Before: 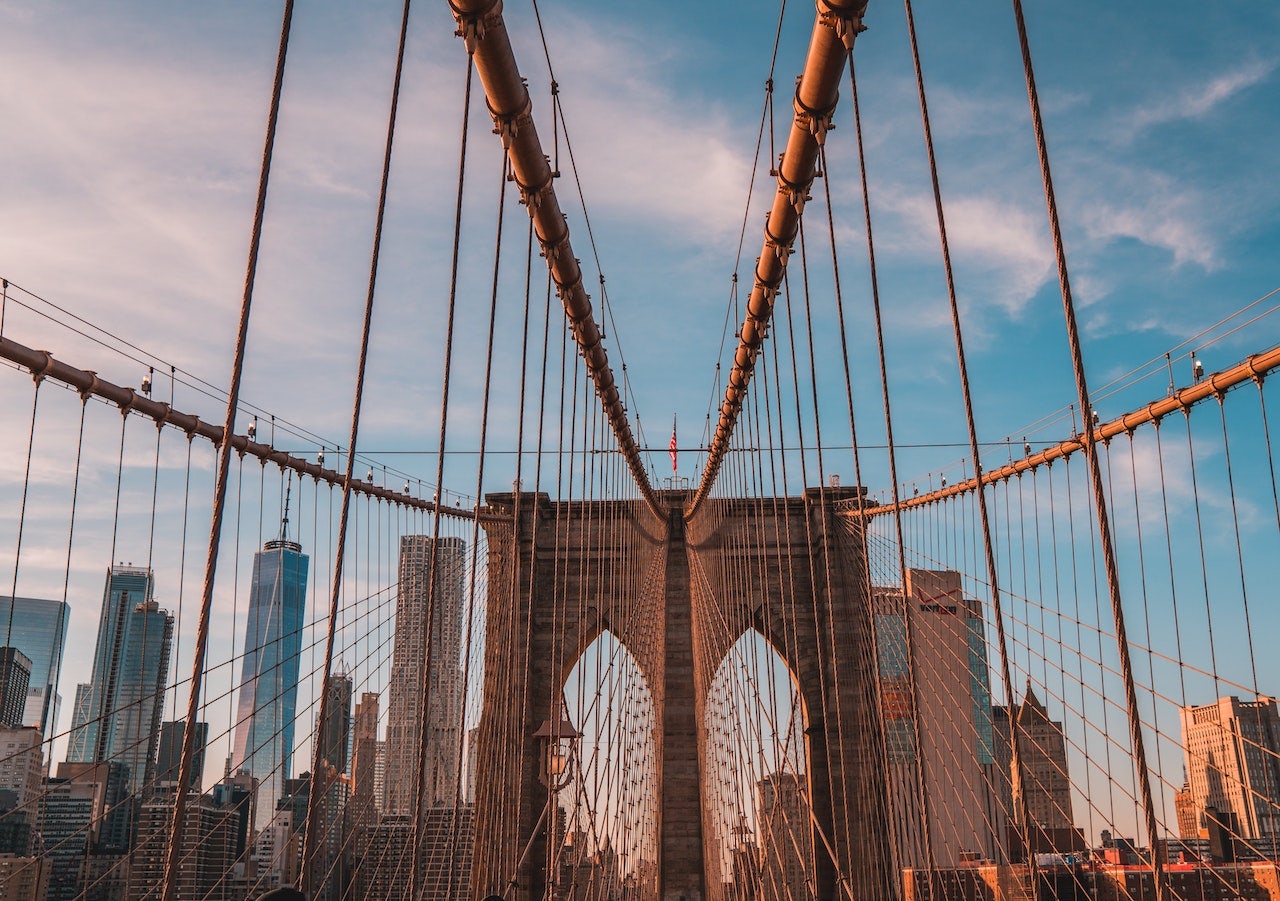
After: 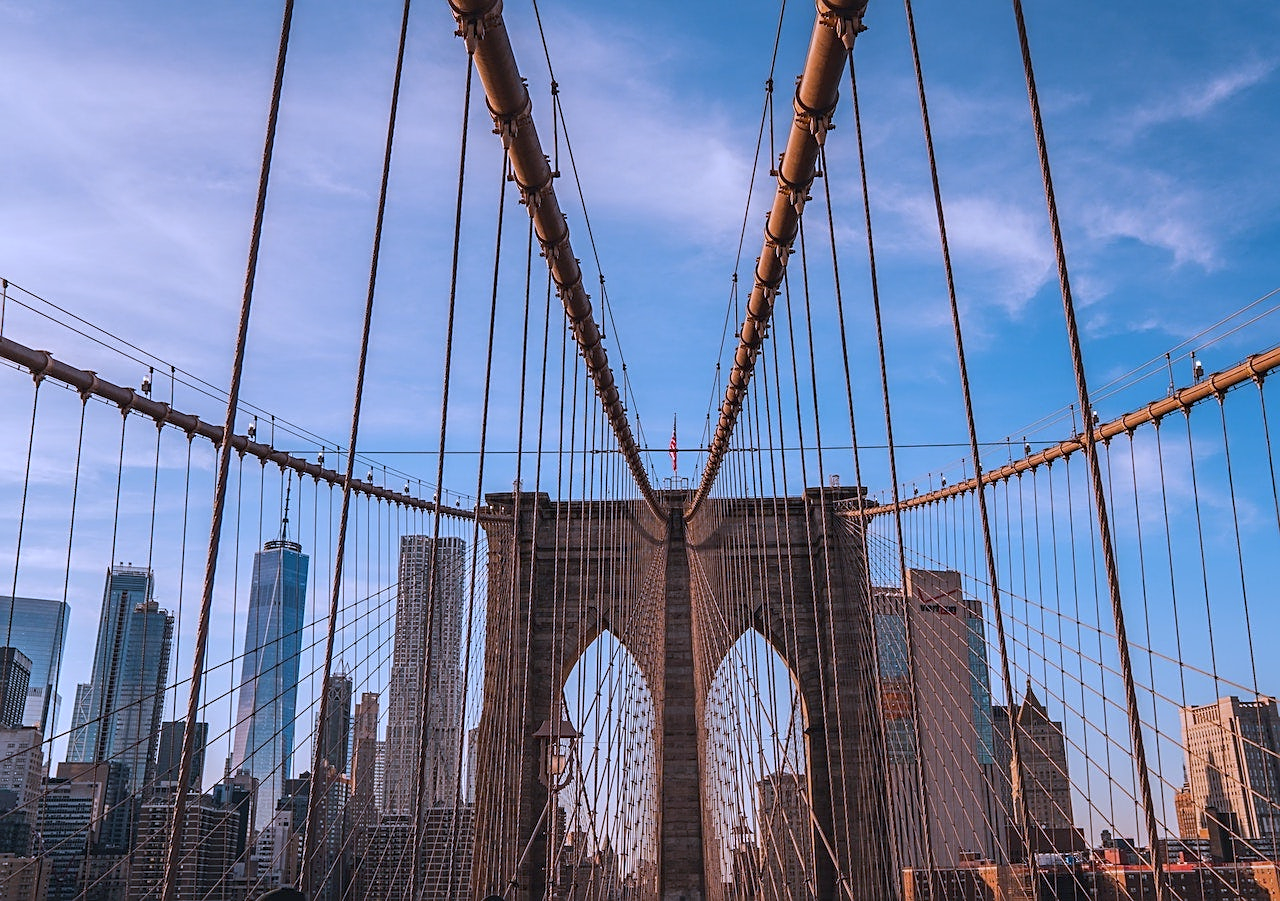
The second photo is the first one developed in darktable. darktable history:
sharpen: amount 0.478
white balance: red 0.871, blue 1.249
